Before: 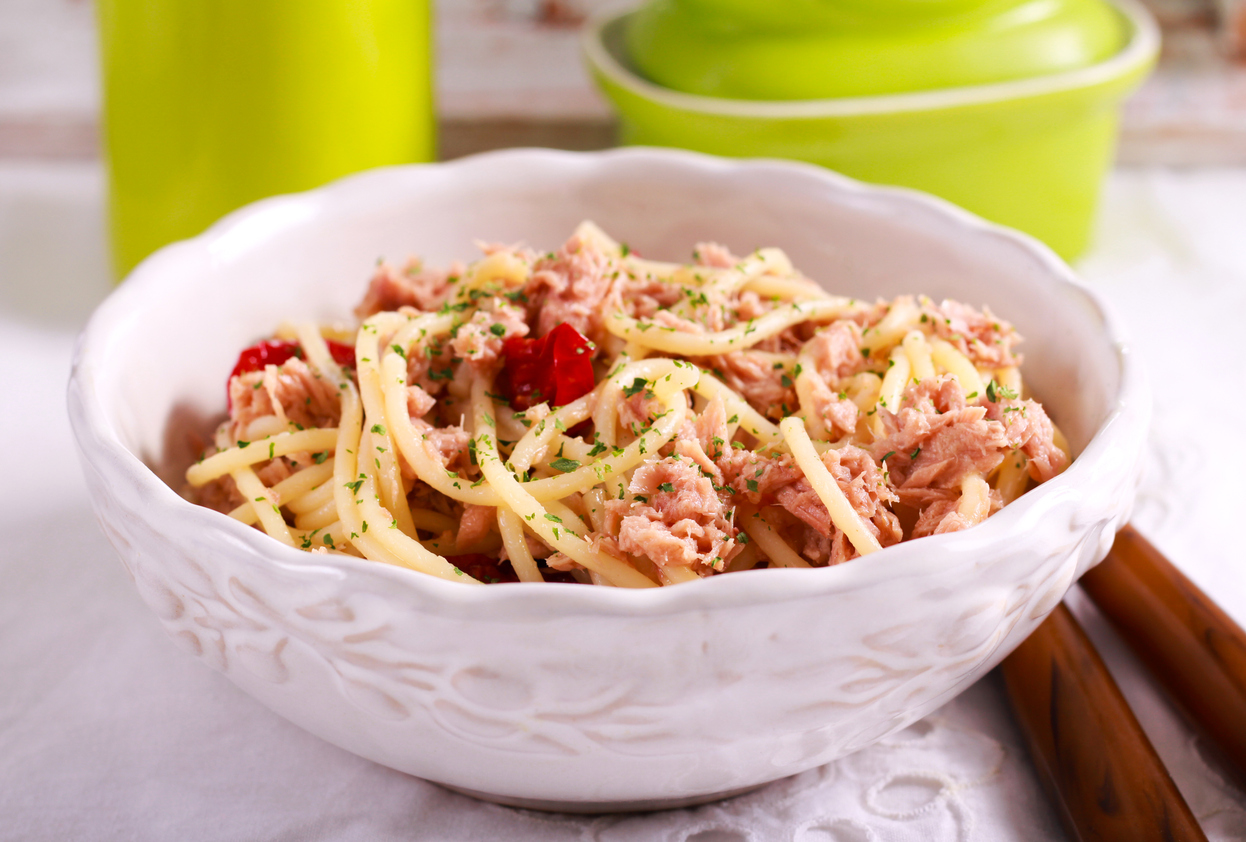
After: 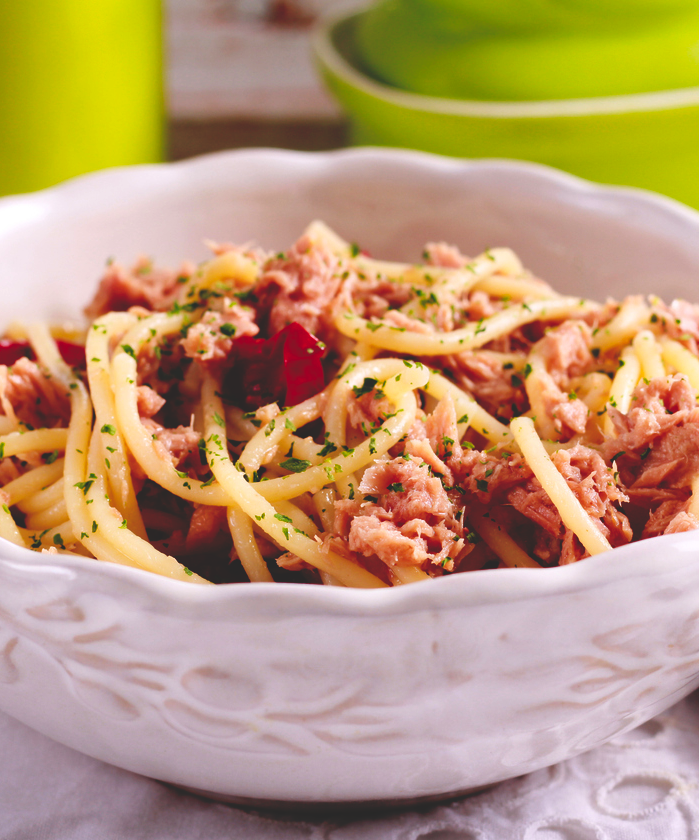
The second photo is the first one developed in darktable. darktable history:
crop: left 21.674%, right 22.086%
base curve: curves: ch0 [(0, 0.02) (0.083, 0.036) (1, 1)], preserve colors none
